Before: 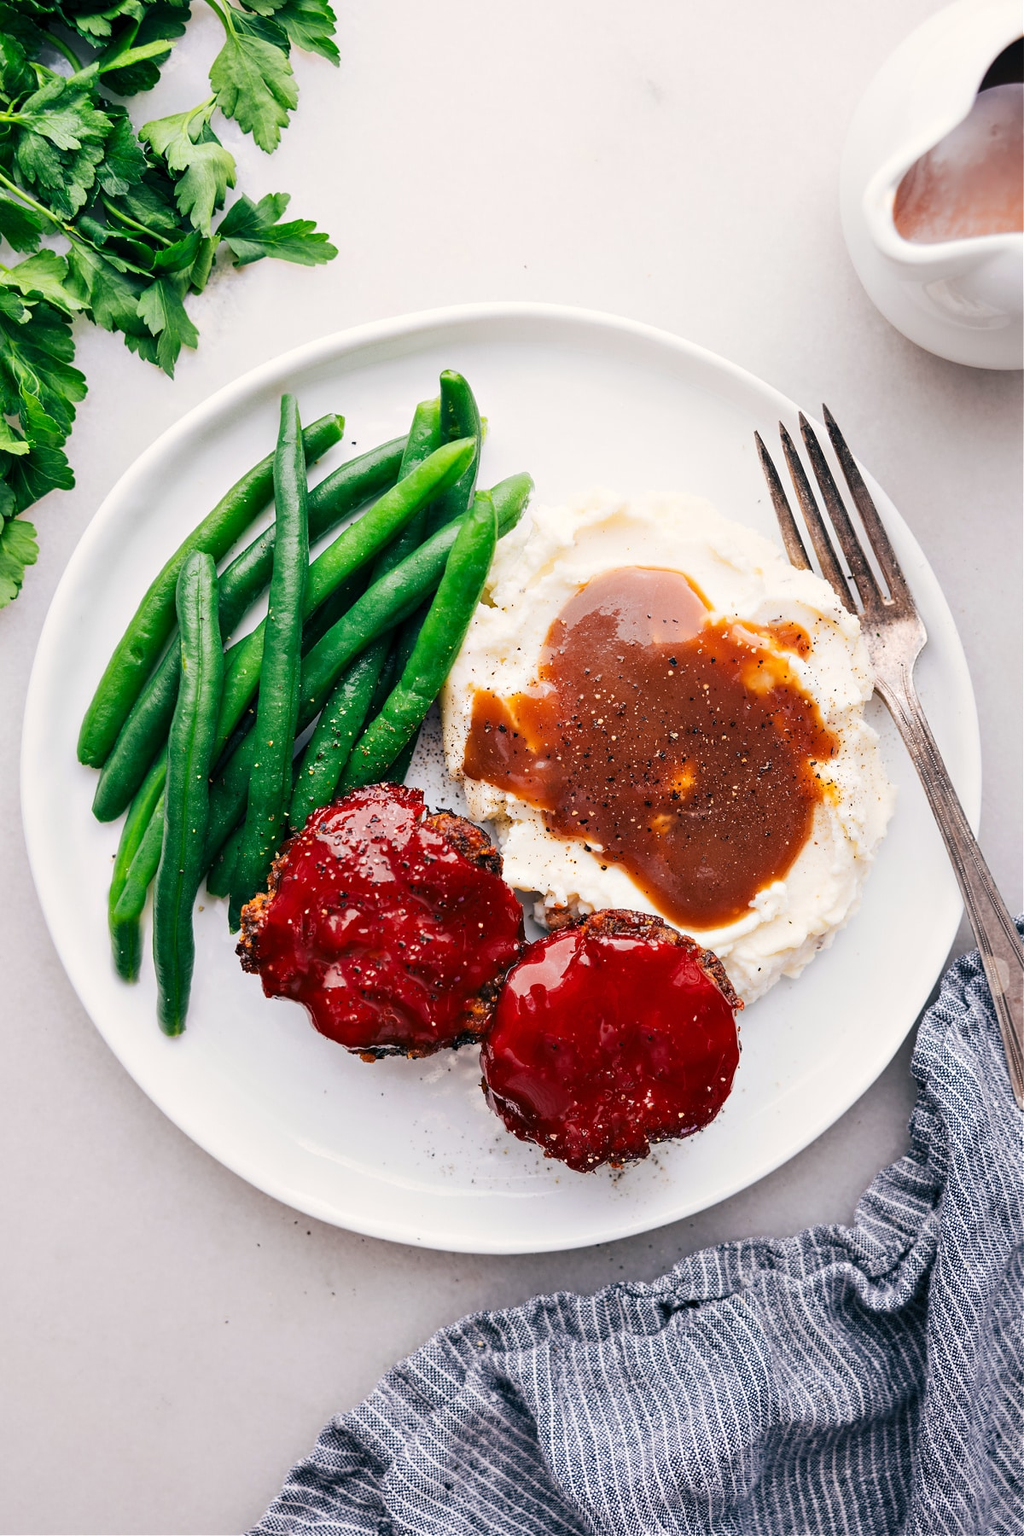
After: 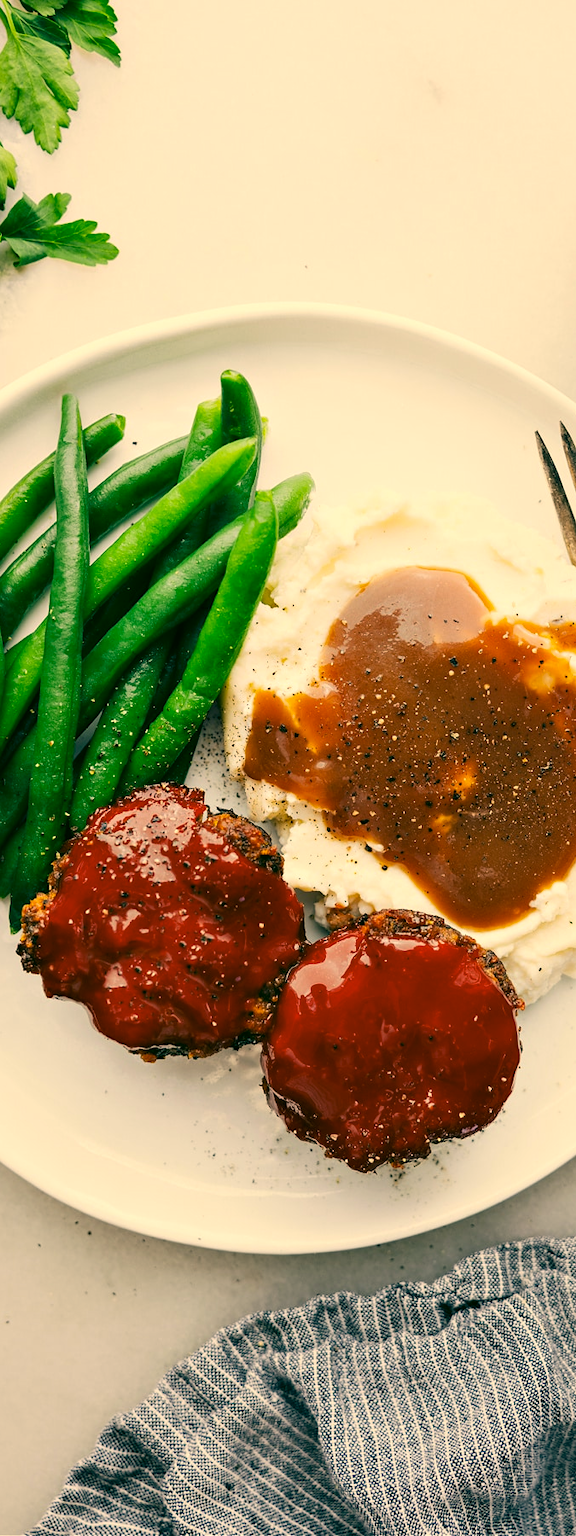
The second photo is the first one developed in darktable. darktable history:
crop: left 21.496%, right 22.254%
exposure: compensate highlight preservation false
color correction: highlights a* 5.3, highlights b* 24.26, shadows a* -15.58, shadows b* 4.02
